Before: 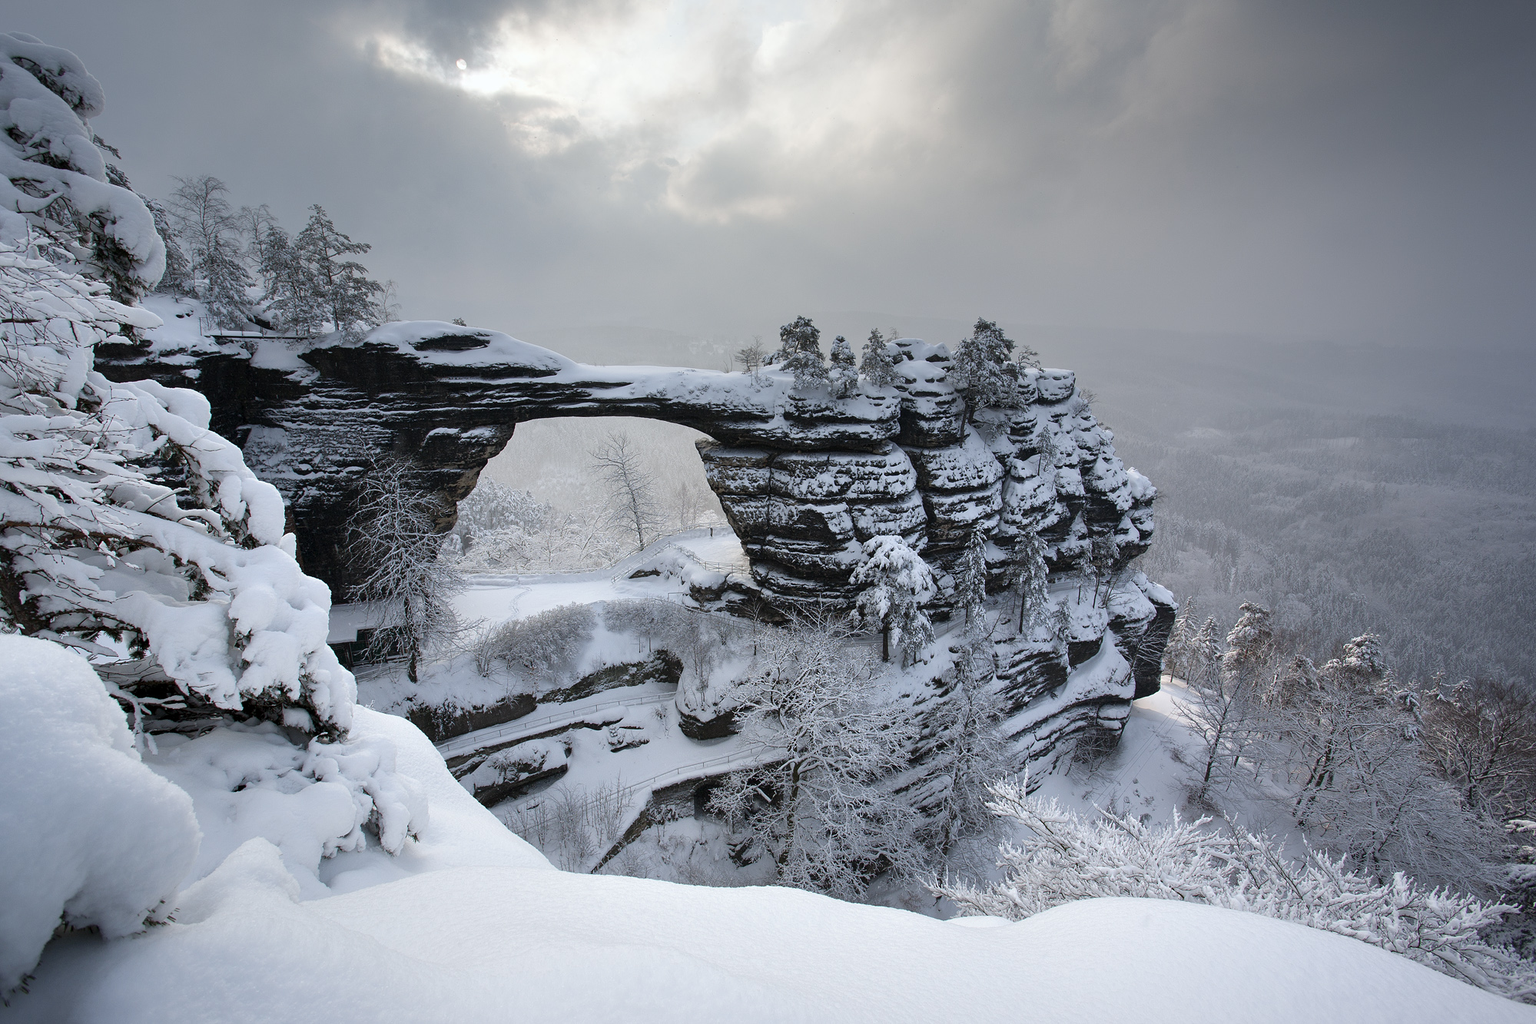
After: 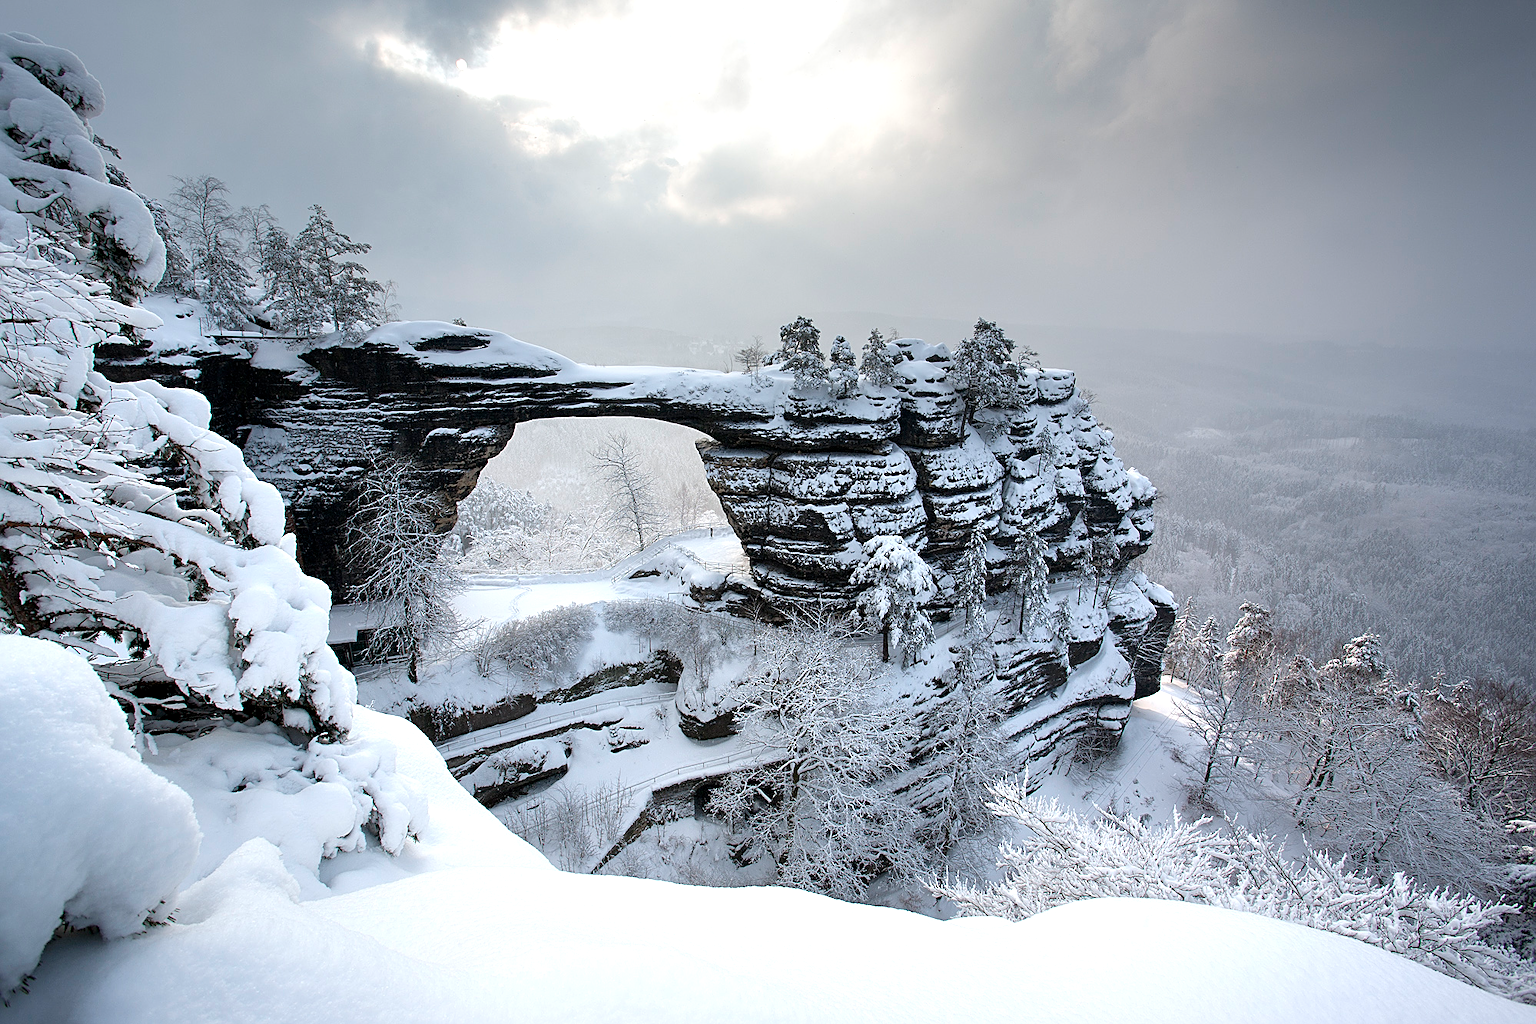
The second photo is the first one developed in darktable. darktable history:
sharpen: on, module defaults
exposure: black level correction 0.001, exposure 0.5 EV, compensate exposure bias true, compensate highlight preservation false
